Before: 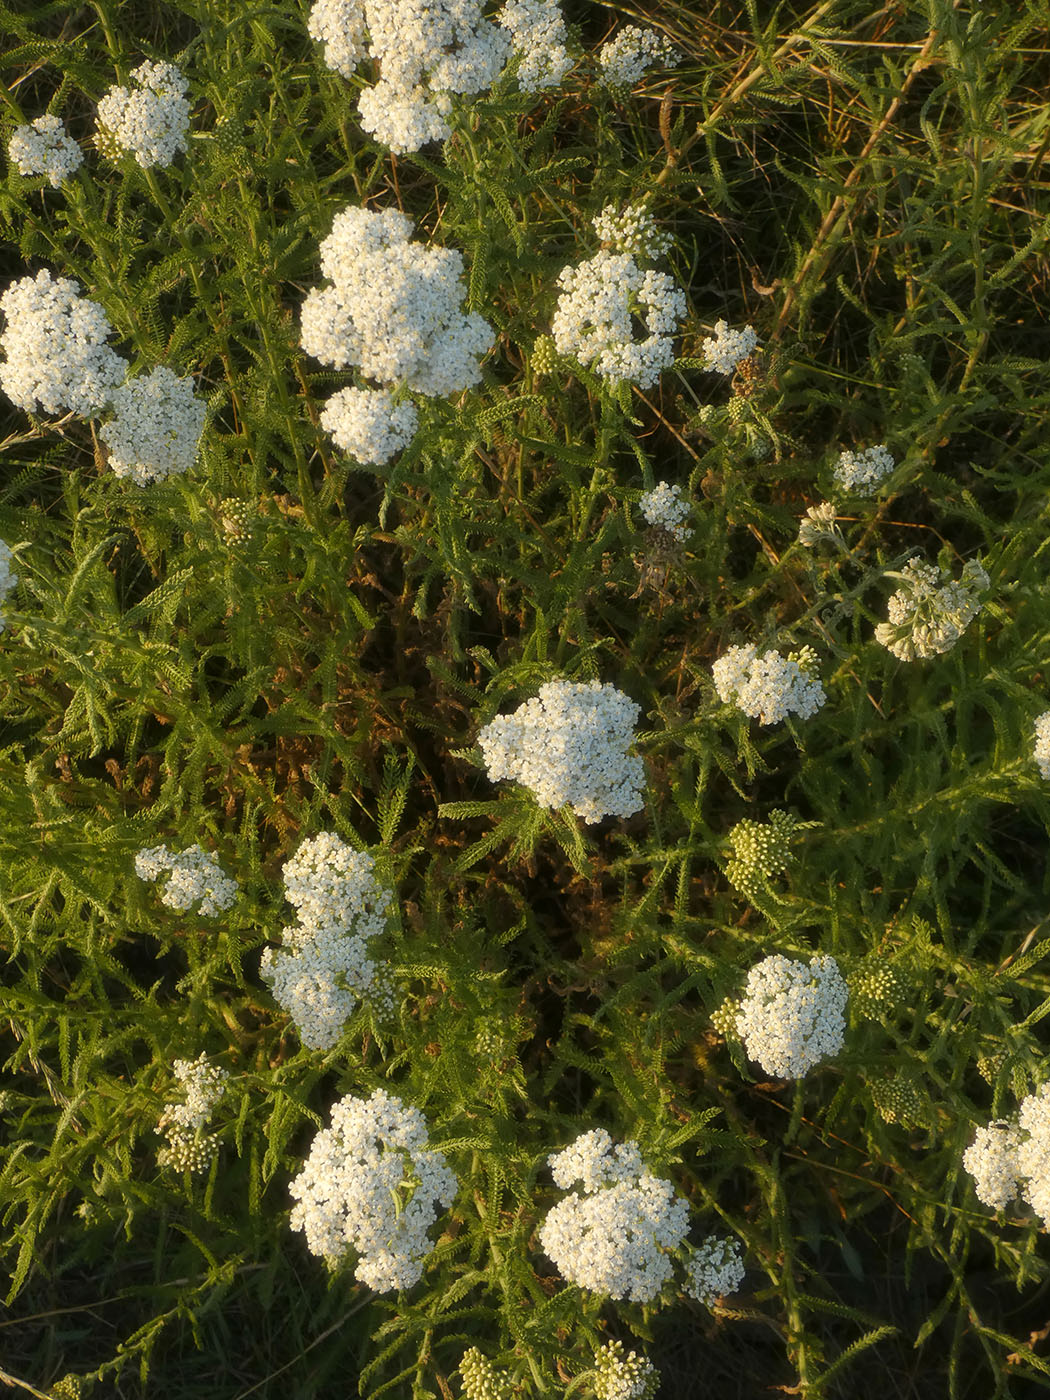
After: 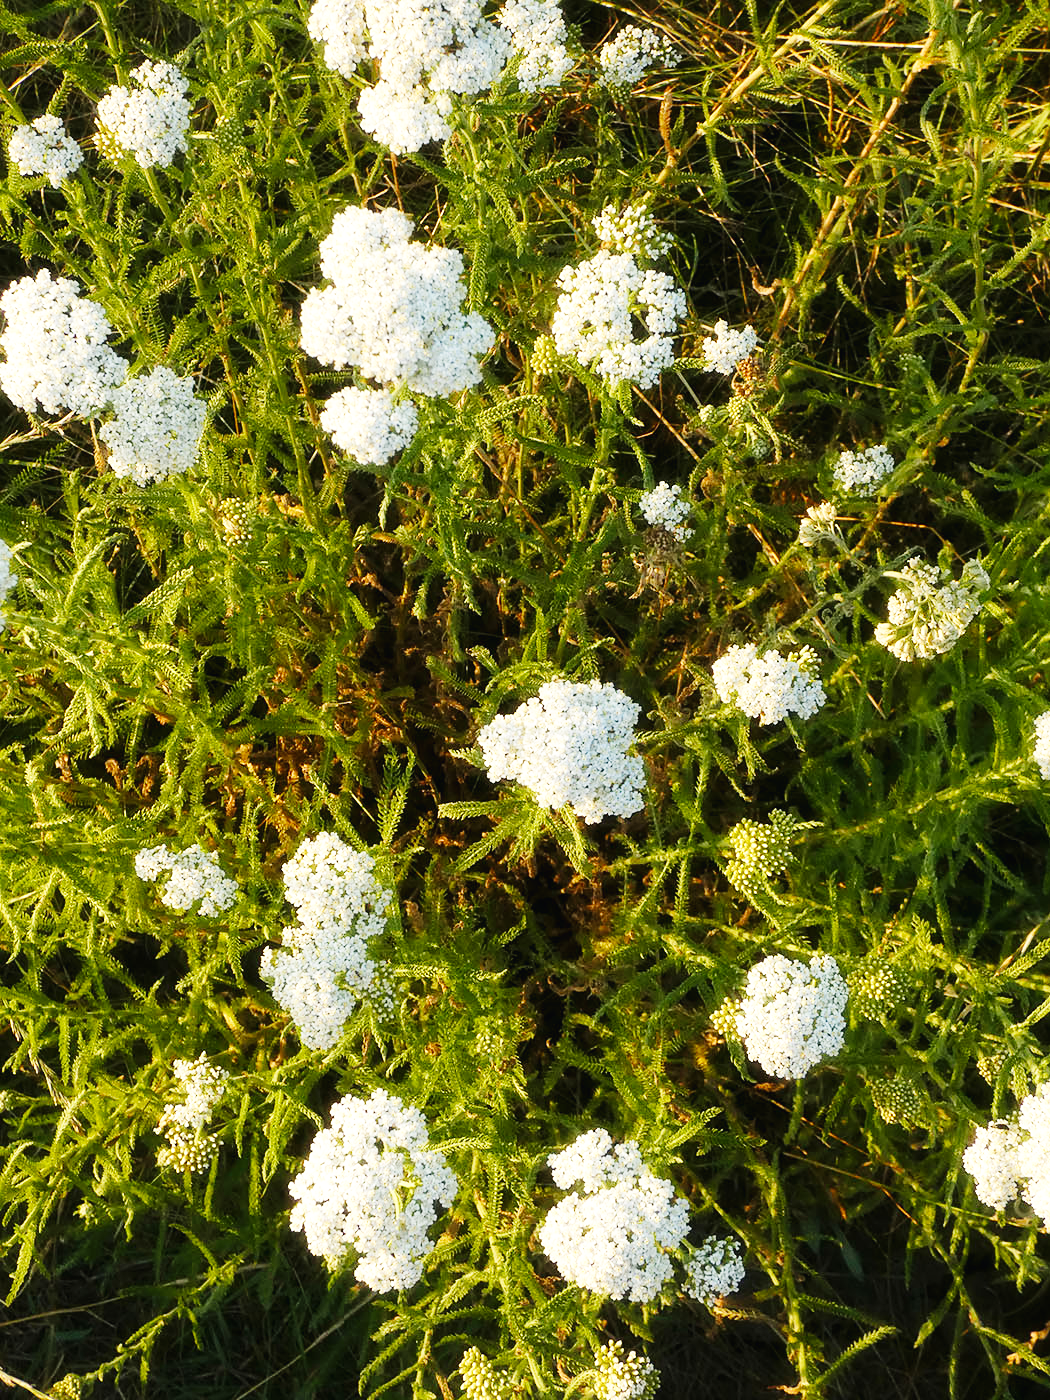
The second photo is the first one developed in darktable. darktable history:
base curve: curves: ch0 [(0, 0.003) (0.001, 0.002) (0.006, 0.004) (0.02, 0.022) (0.048, 0.086) (0.094, 0.234) (0.162, 0.431) (0.258, 0.629) (0.385, 0.8) (0.548, 0.918) (0.751, 0.988) (1, 1)], preserve colors none
exposure: exposure 0.126 EV, compensate exposure bias true, compensate highlight preservation false
sharpen: amount 0.207
